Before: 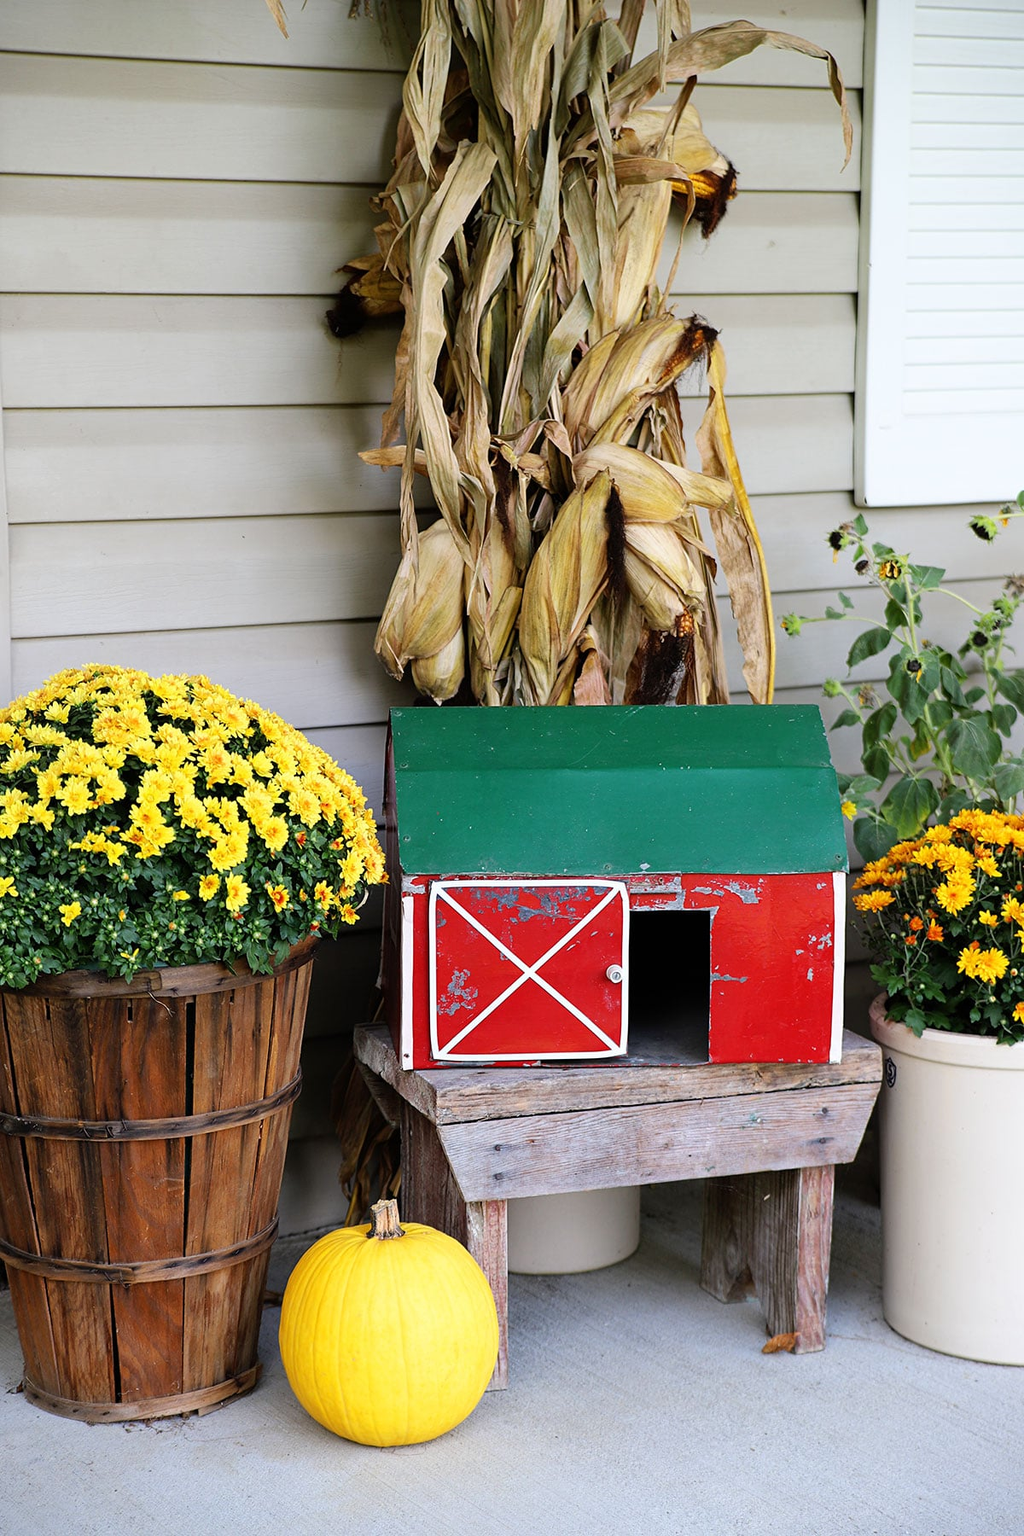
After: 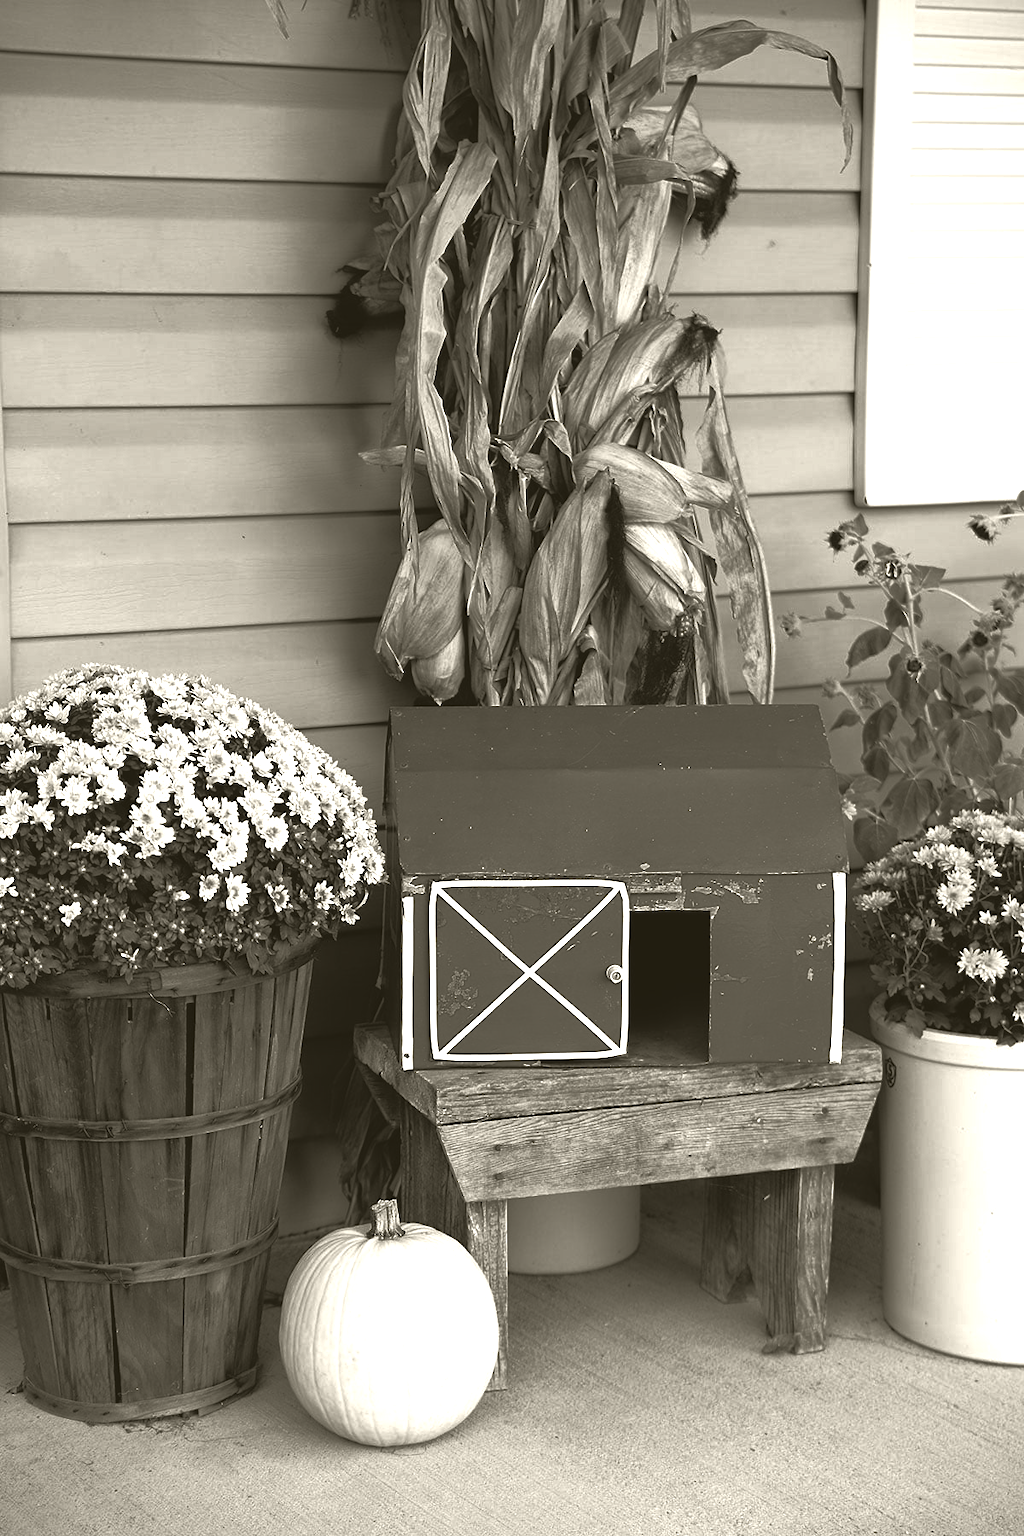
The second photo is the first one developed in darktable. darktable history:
base curve: curves: ch0 [(0, 0) (0.826, 0.587) (1, 1)]
colorize: hue 41.44°, saturation 22%, source mix 60%, lightness 10.61%
exposure: exposure 1 EV, compensate highlight preservation false
